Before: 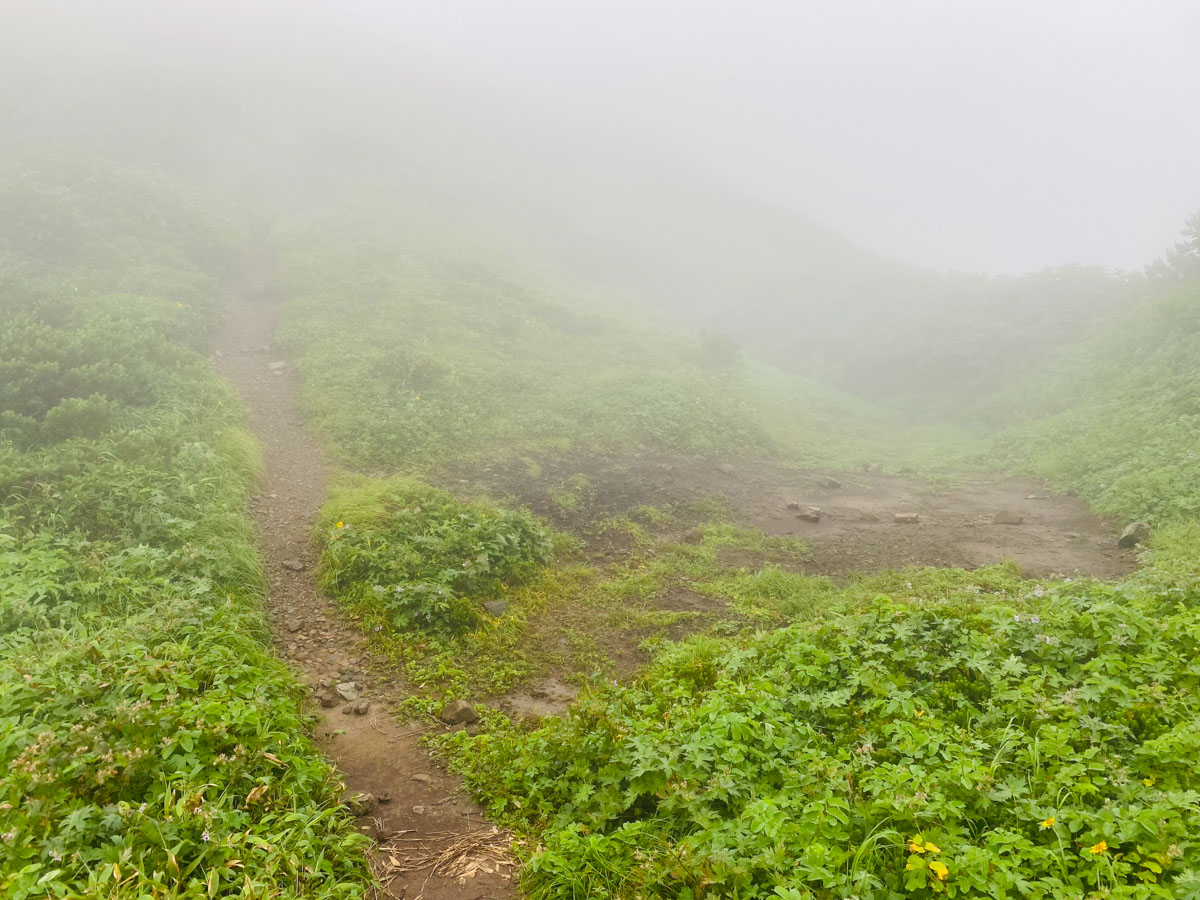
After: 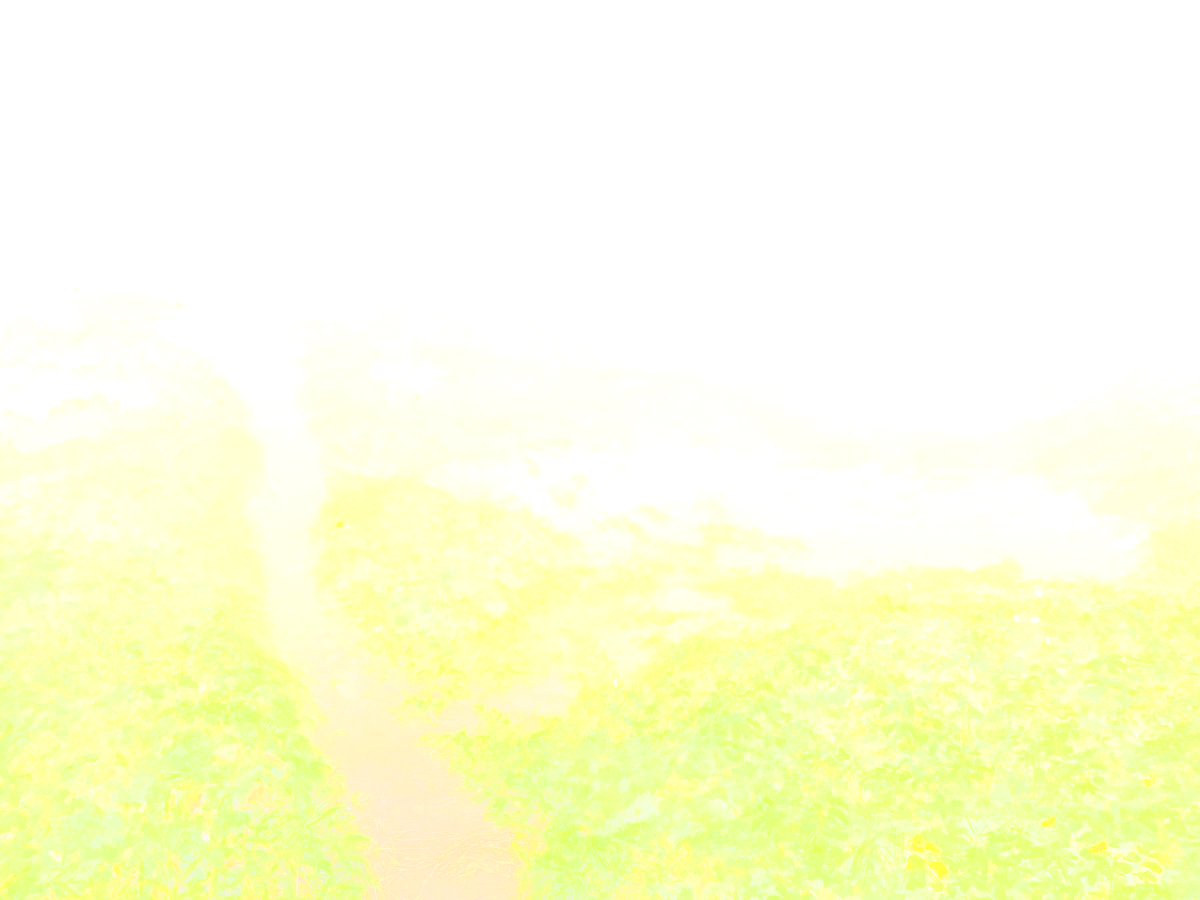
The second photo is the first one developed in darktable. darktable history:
bloom: size 25%, threshold 5%, strength 90%
exposure: compensate highlight preservation false
white balance: red 1, blue 1
